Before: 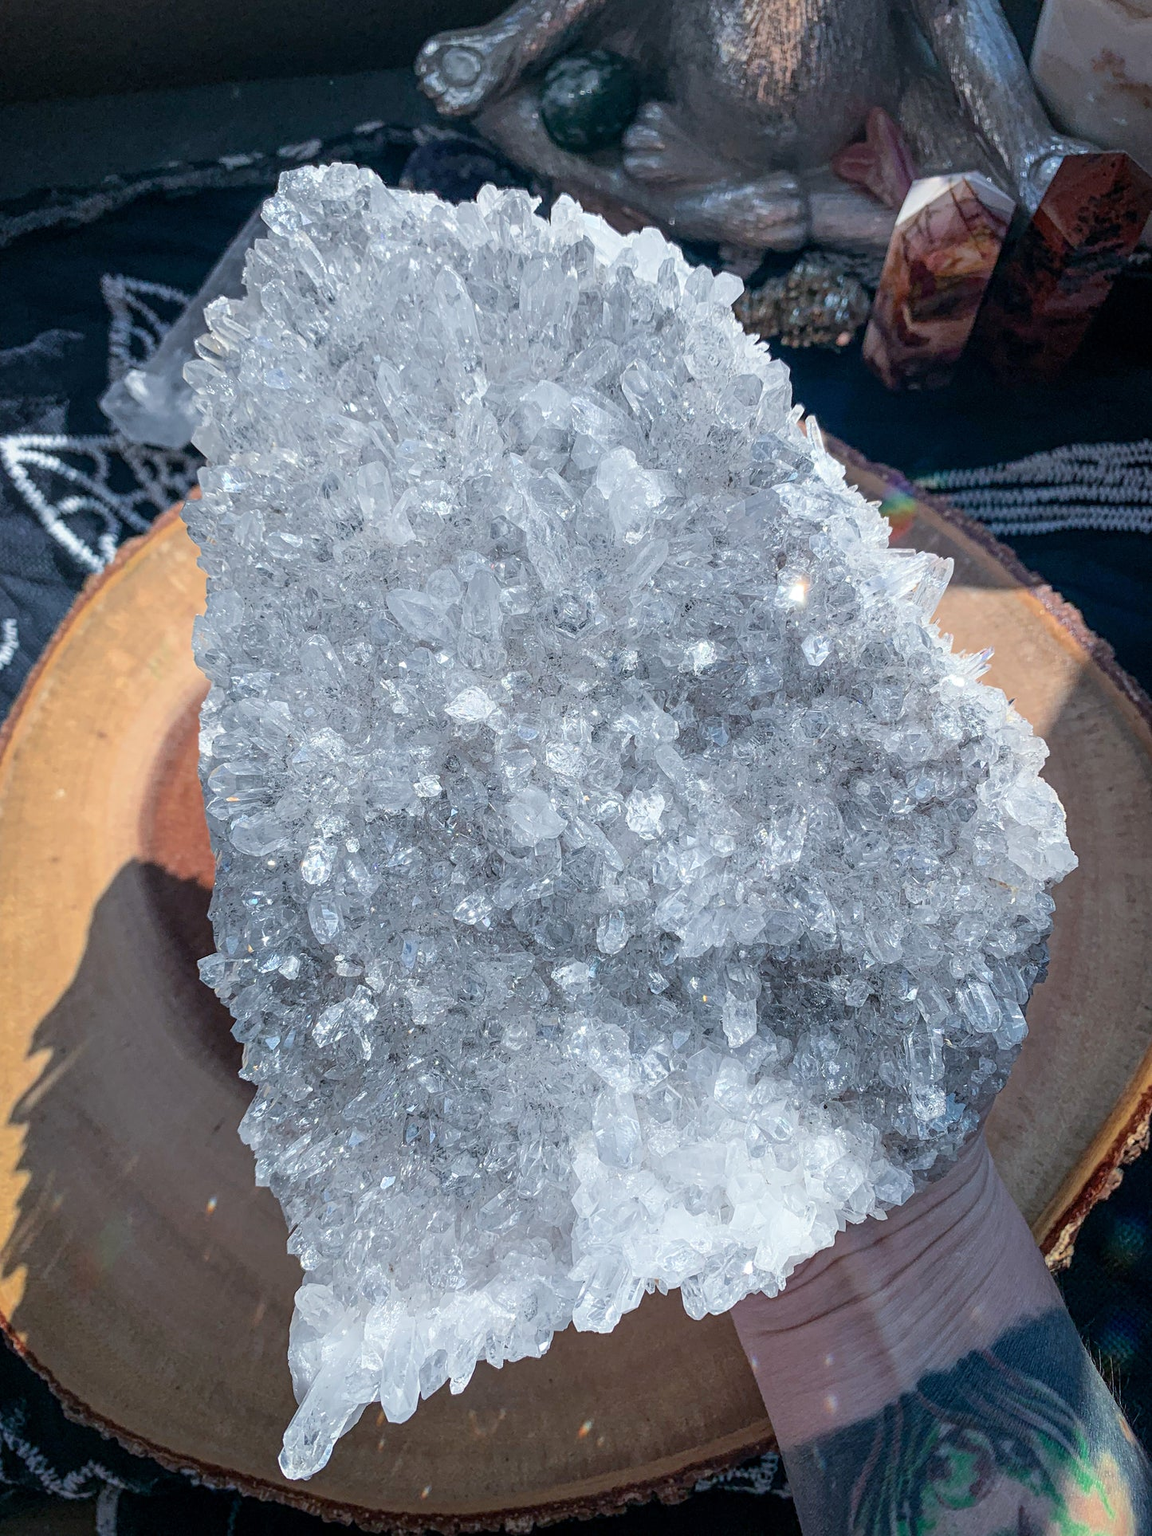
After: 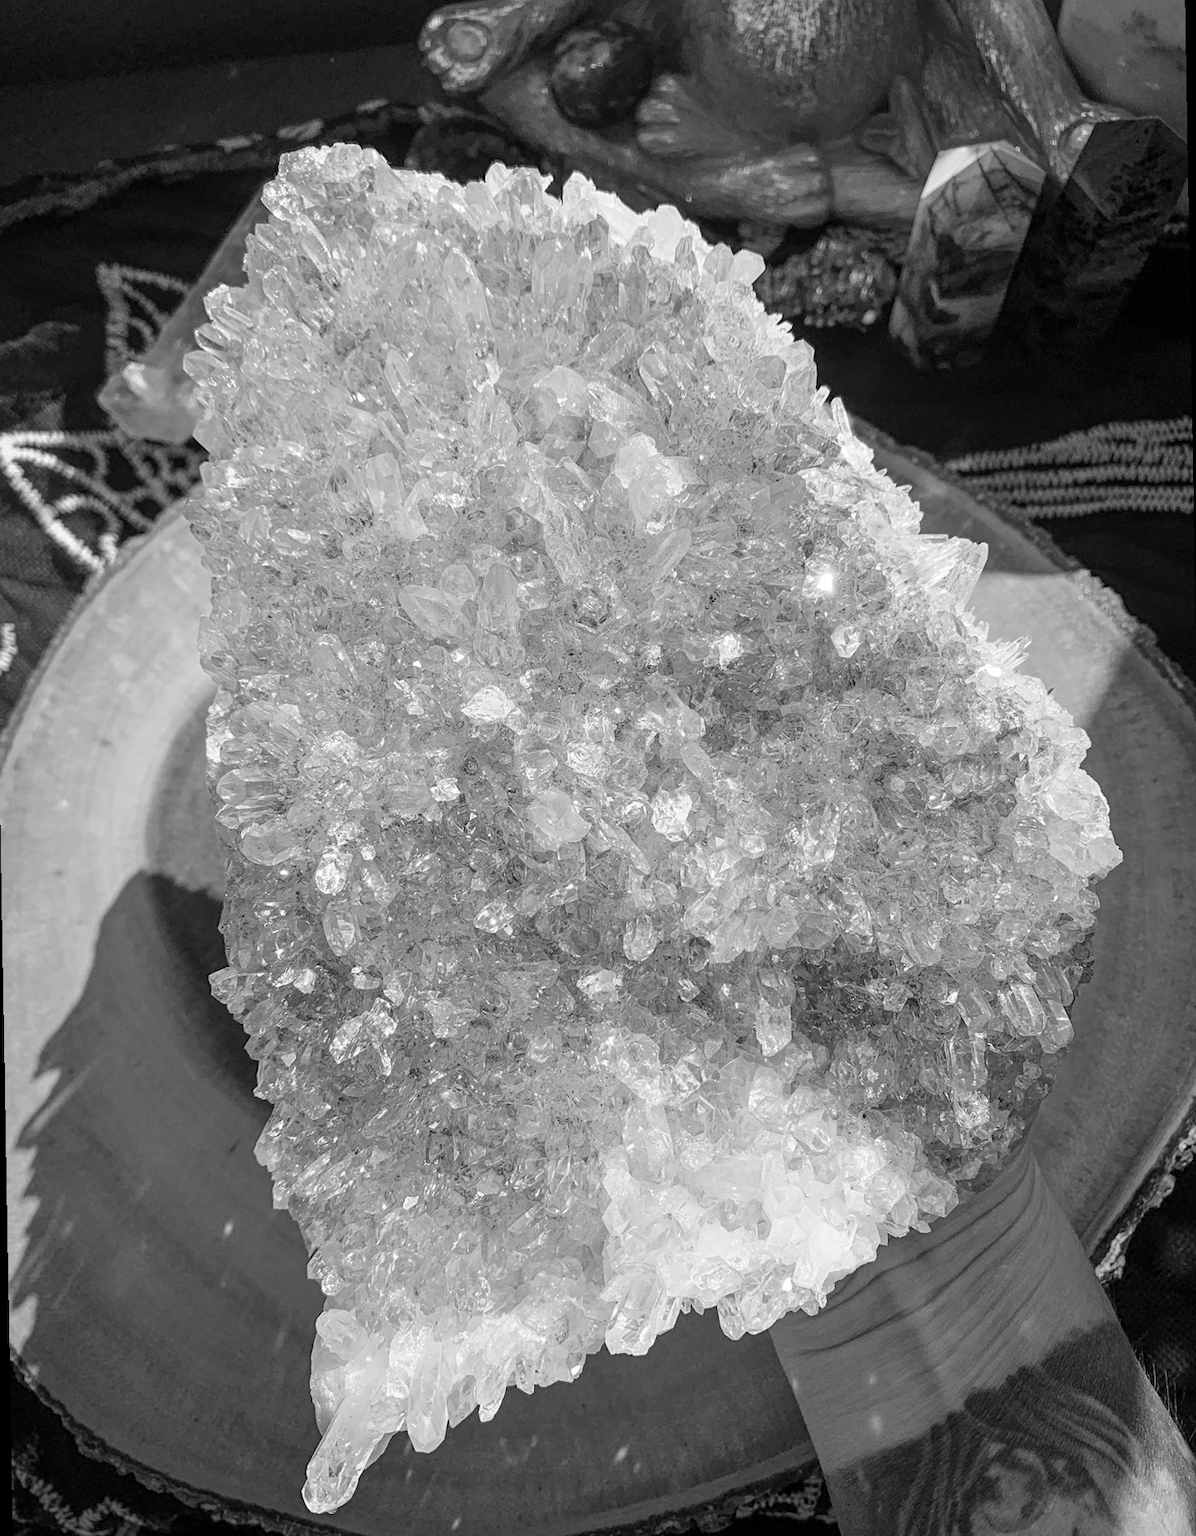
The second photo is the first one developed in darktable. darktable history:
rotate and perspective: rotation -1°, crop left 0.011, crop right 0.989, crop top 0.025, crop bottom 0.975
monochrome: on, module defaults
